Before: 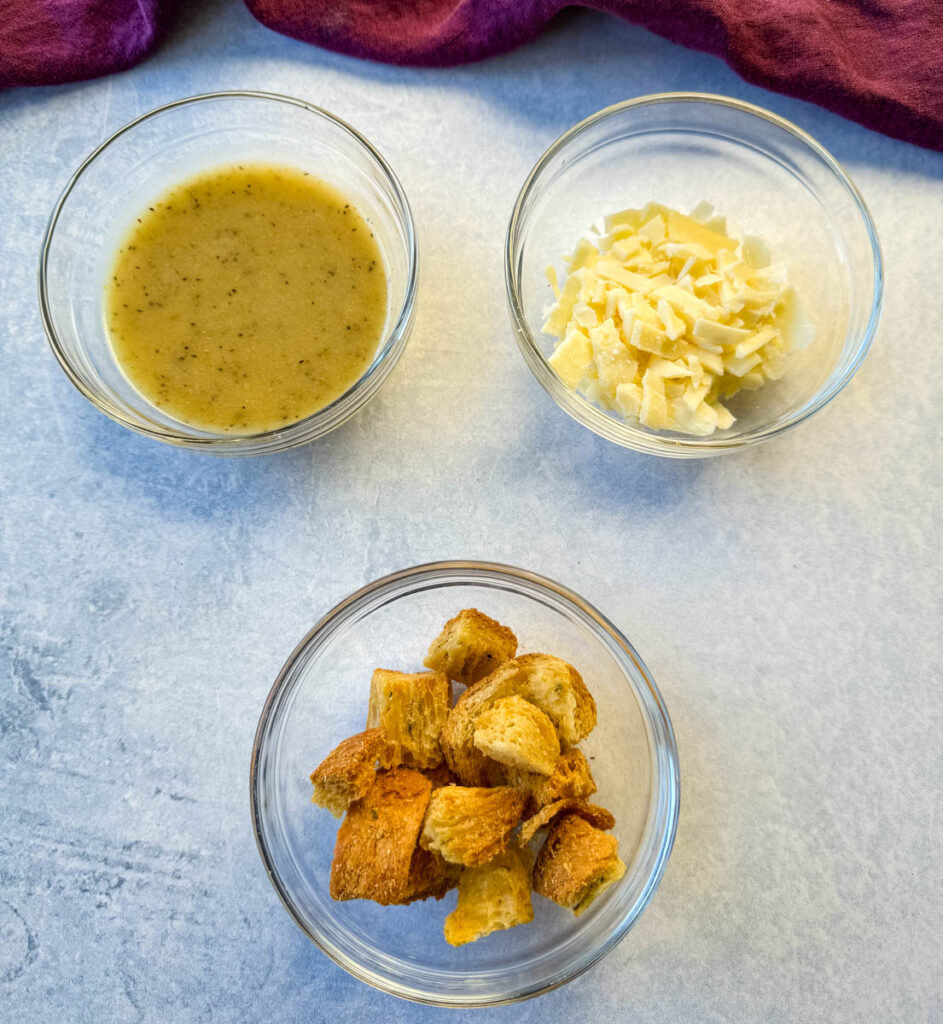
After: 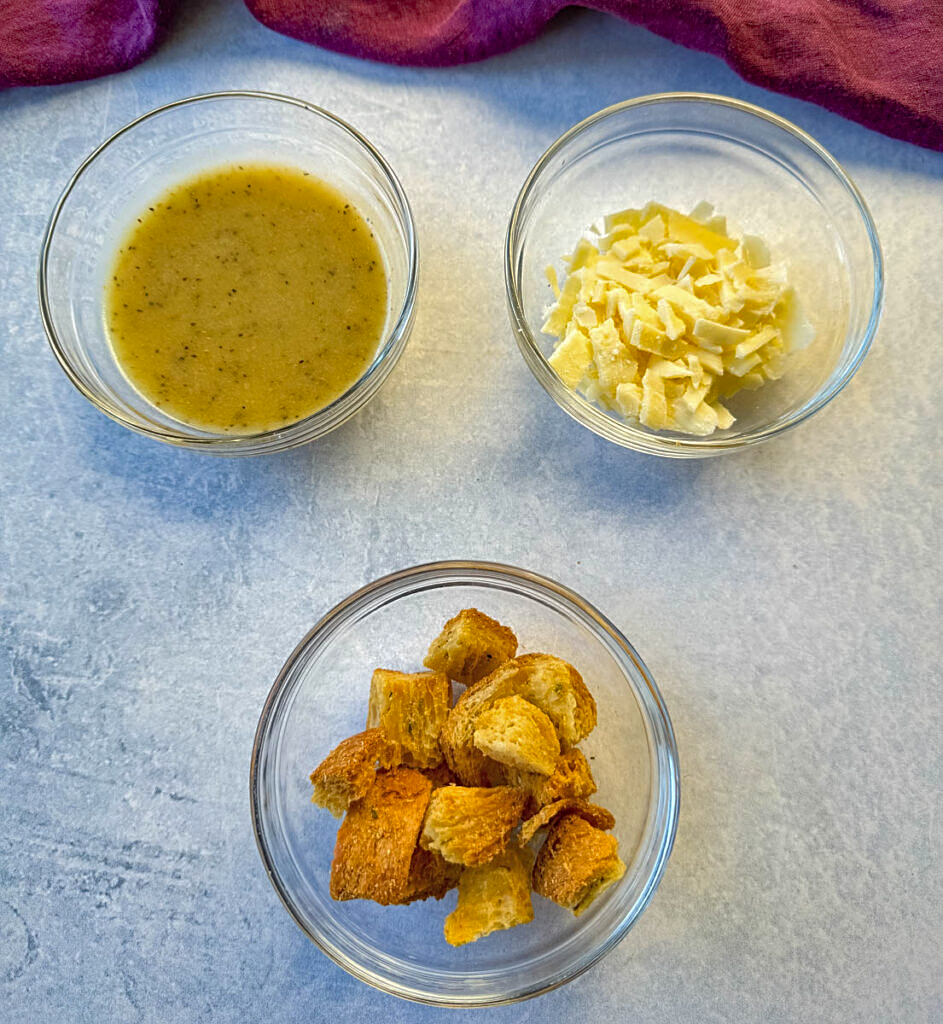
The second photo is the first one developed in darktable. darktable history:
shadows and highlights: highlights color adjustment 73.51%
sharpen: on, module defaults
